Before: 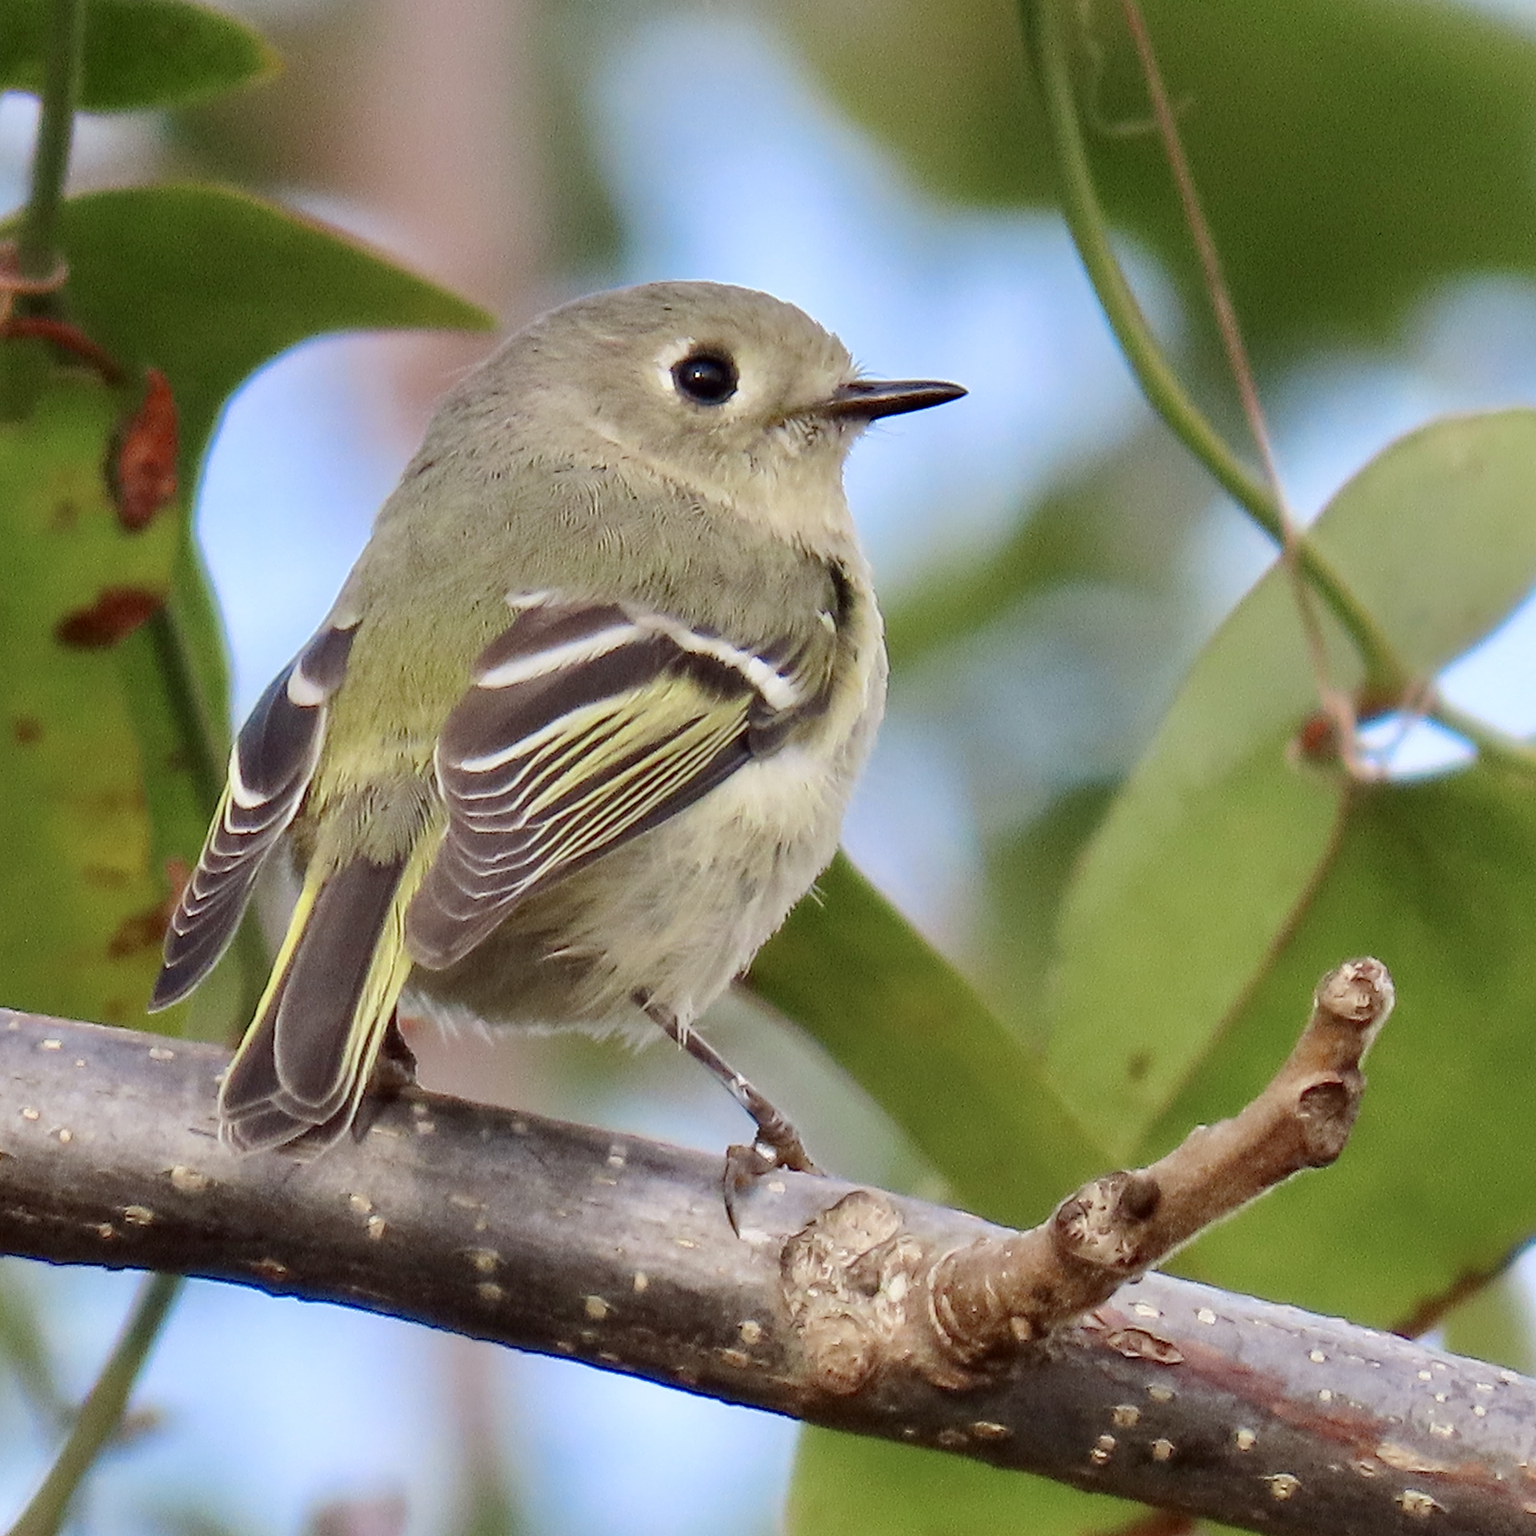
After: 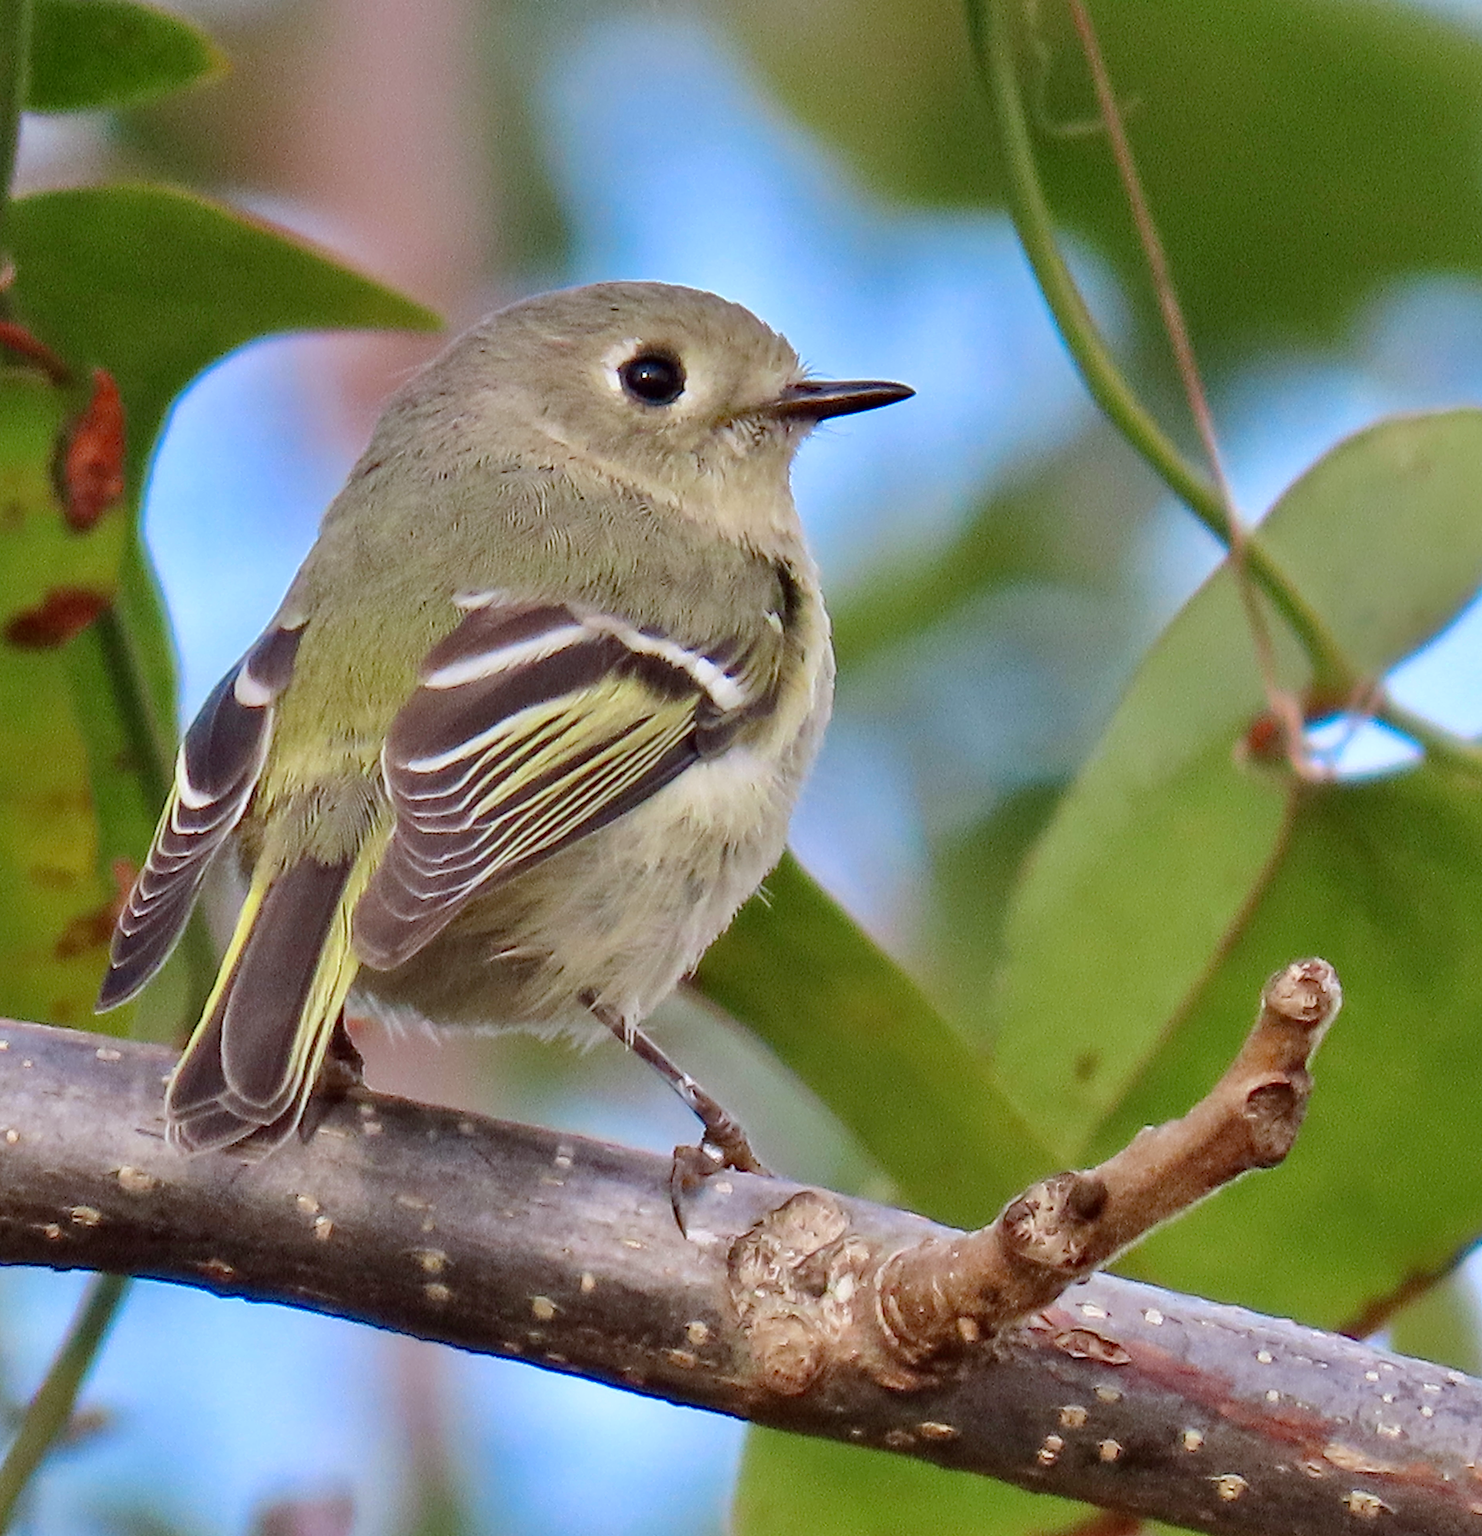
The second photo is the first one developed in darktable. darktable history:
haze removal: adaptive false
color correction: highlights a* -0.675, highlights b* -8.47
shadows and highlights: white point adjustment 0.065, soften with gaussian
crop and rotate: left 3.503%
